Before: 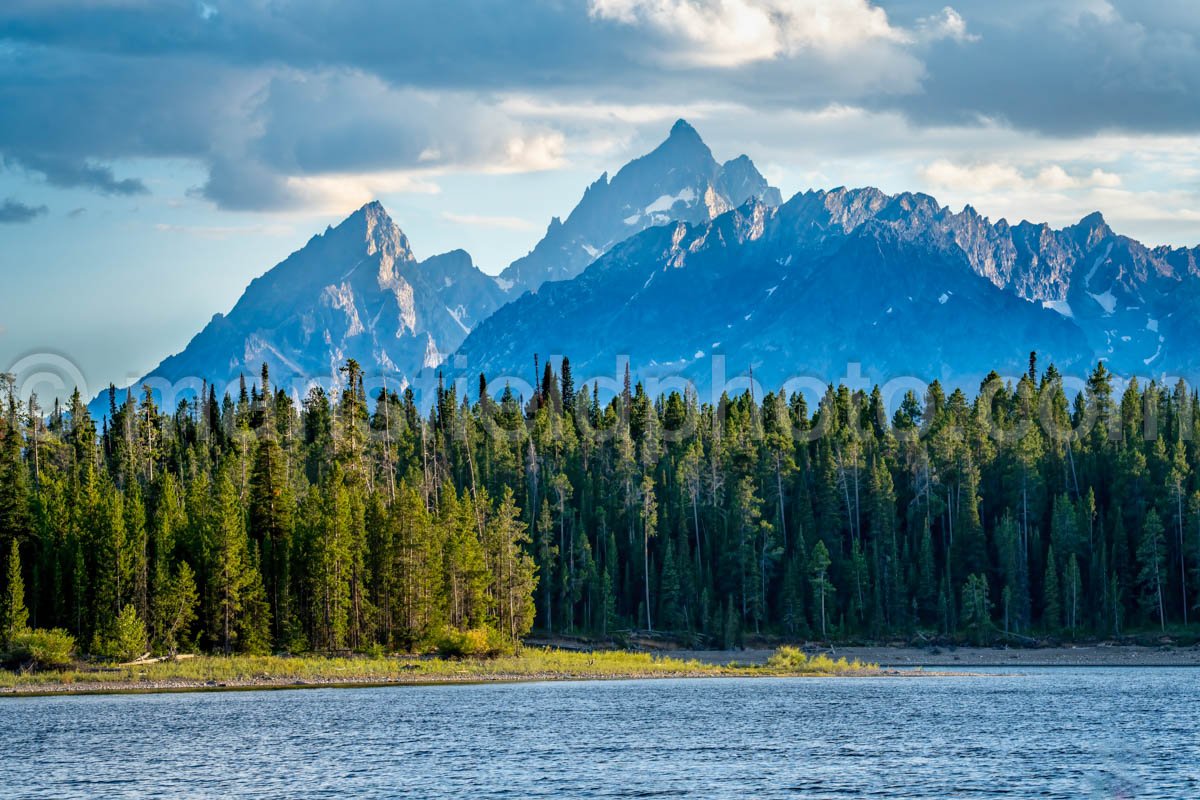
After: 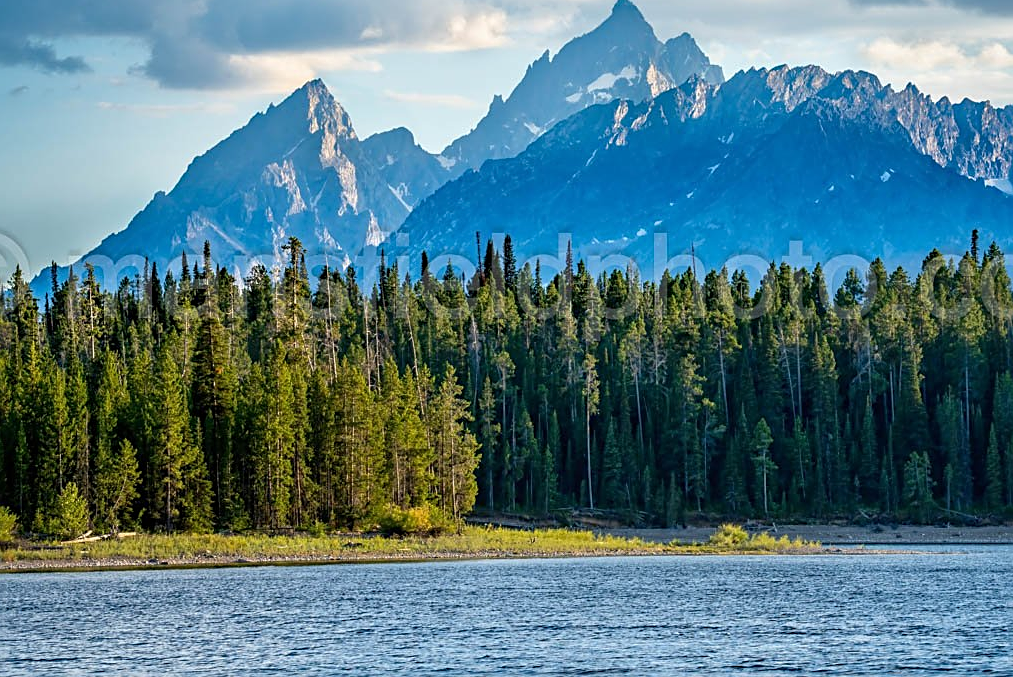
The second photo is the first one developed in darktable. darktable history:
sharpen: on, module defaults
crop and rotate: left 4.835%, top 15.35%, right 10.713%
